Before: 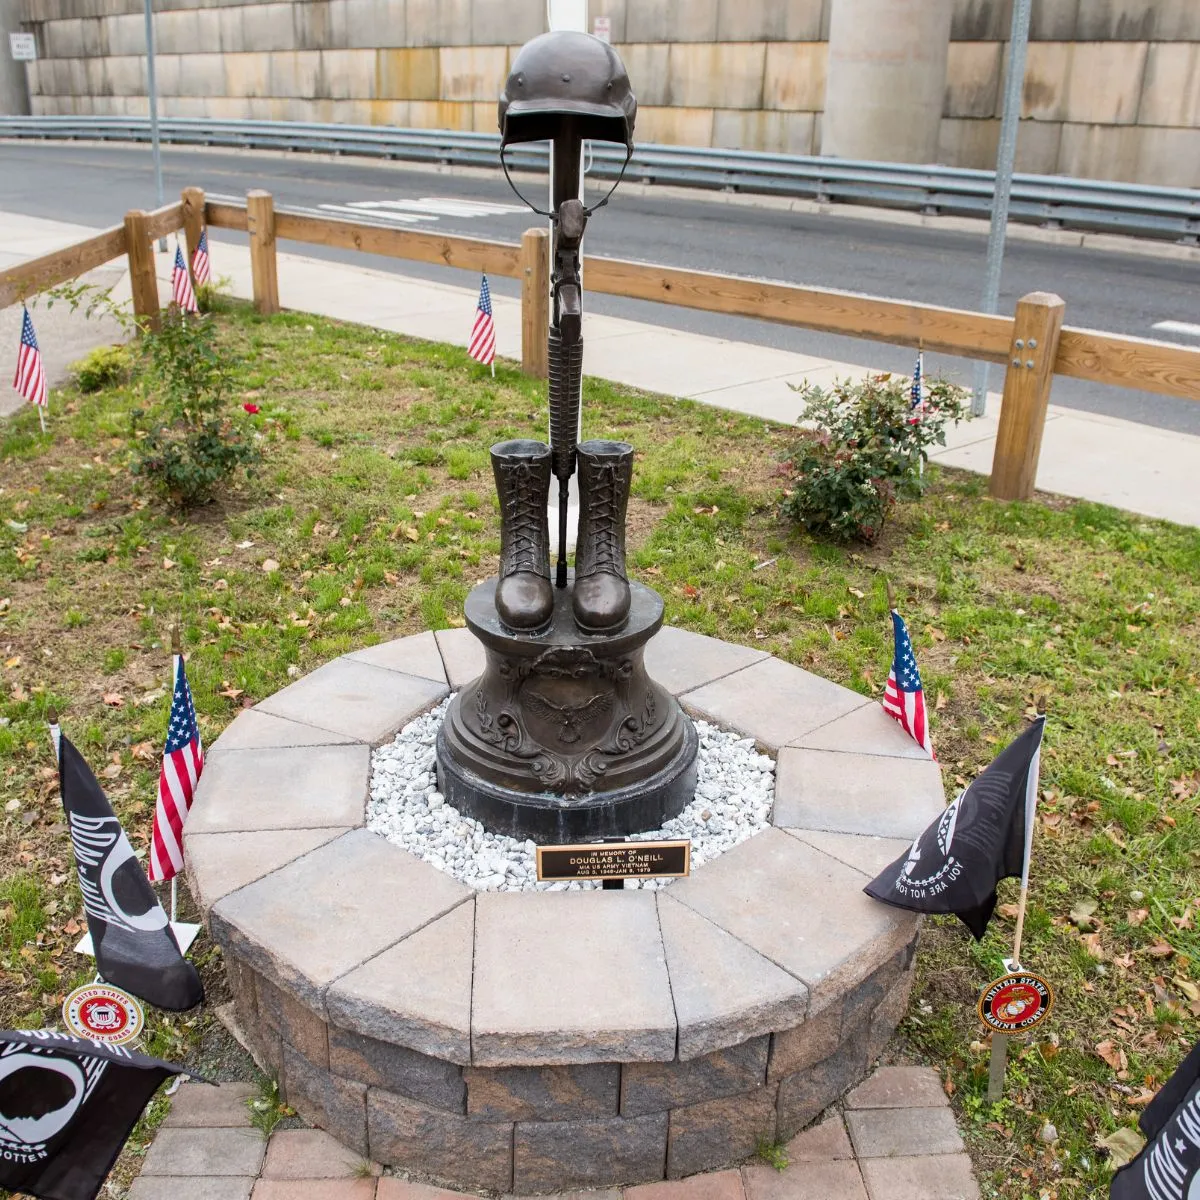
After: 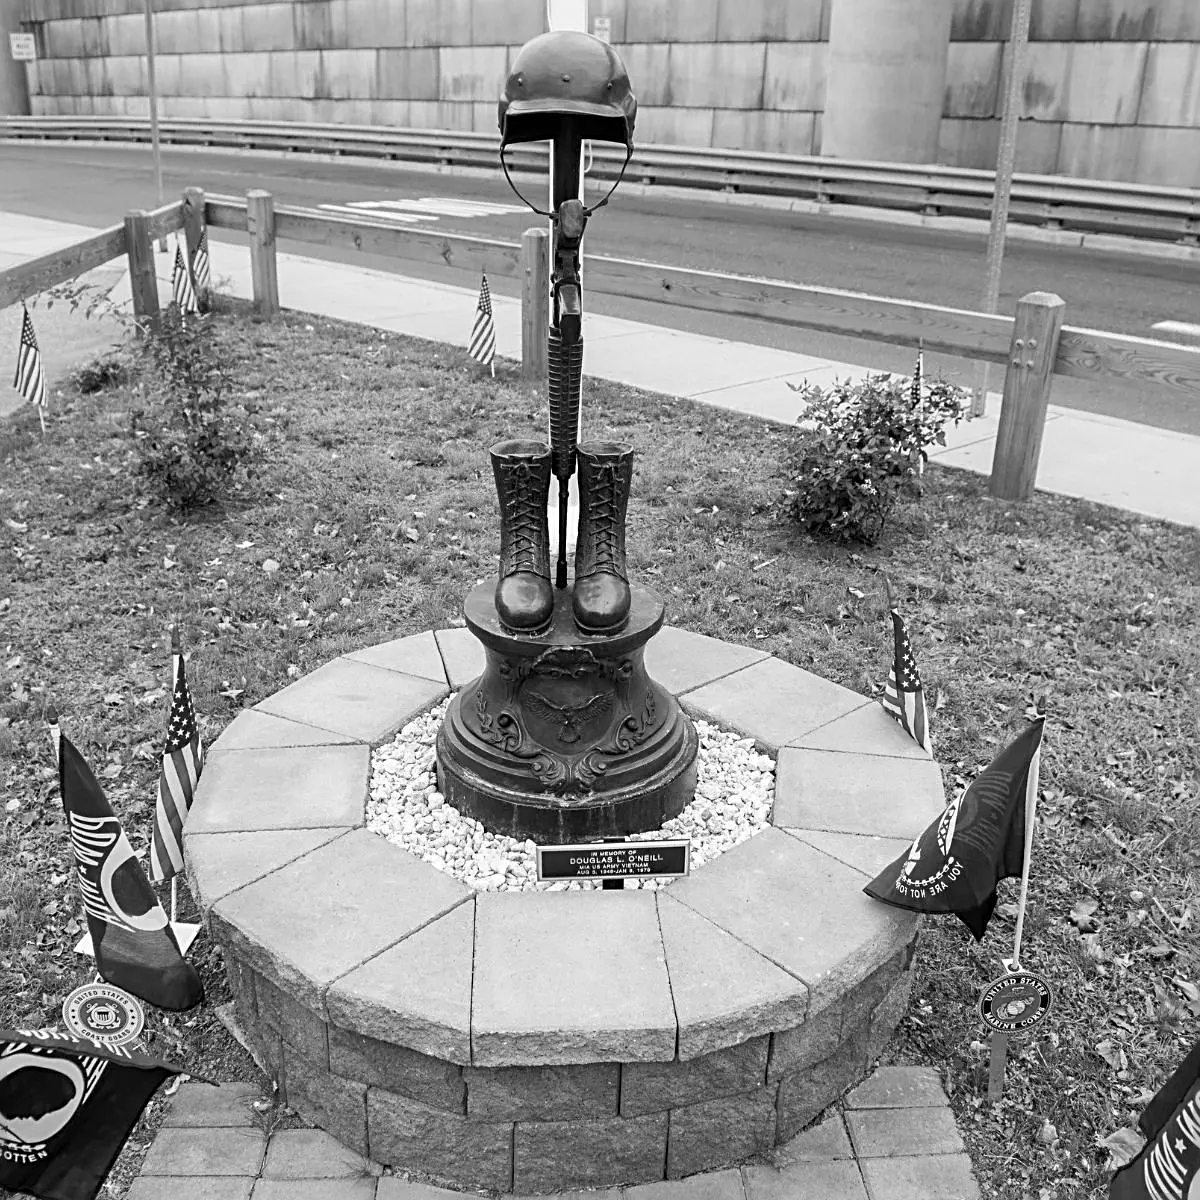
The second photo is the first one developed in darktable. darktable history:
monochrome: size 1
sharpen: radius 2.767
